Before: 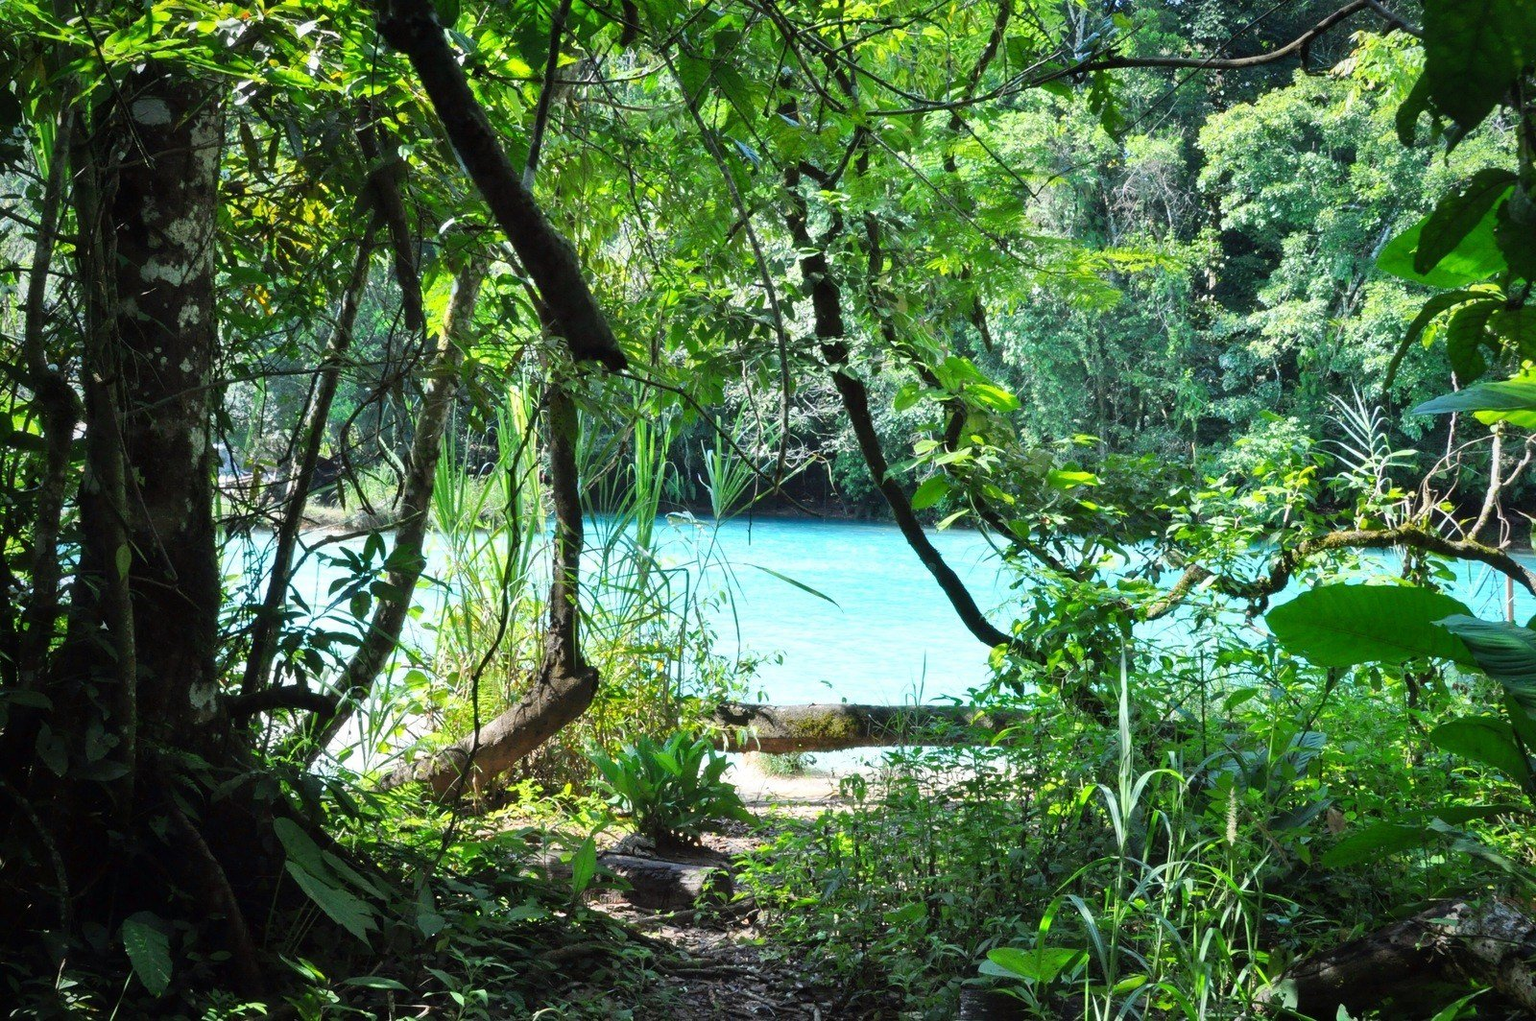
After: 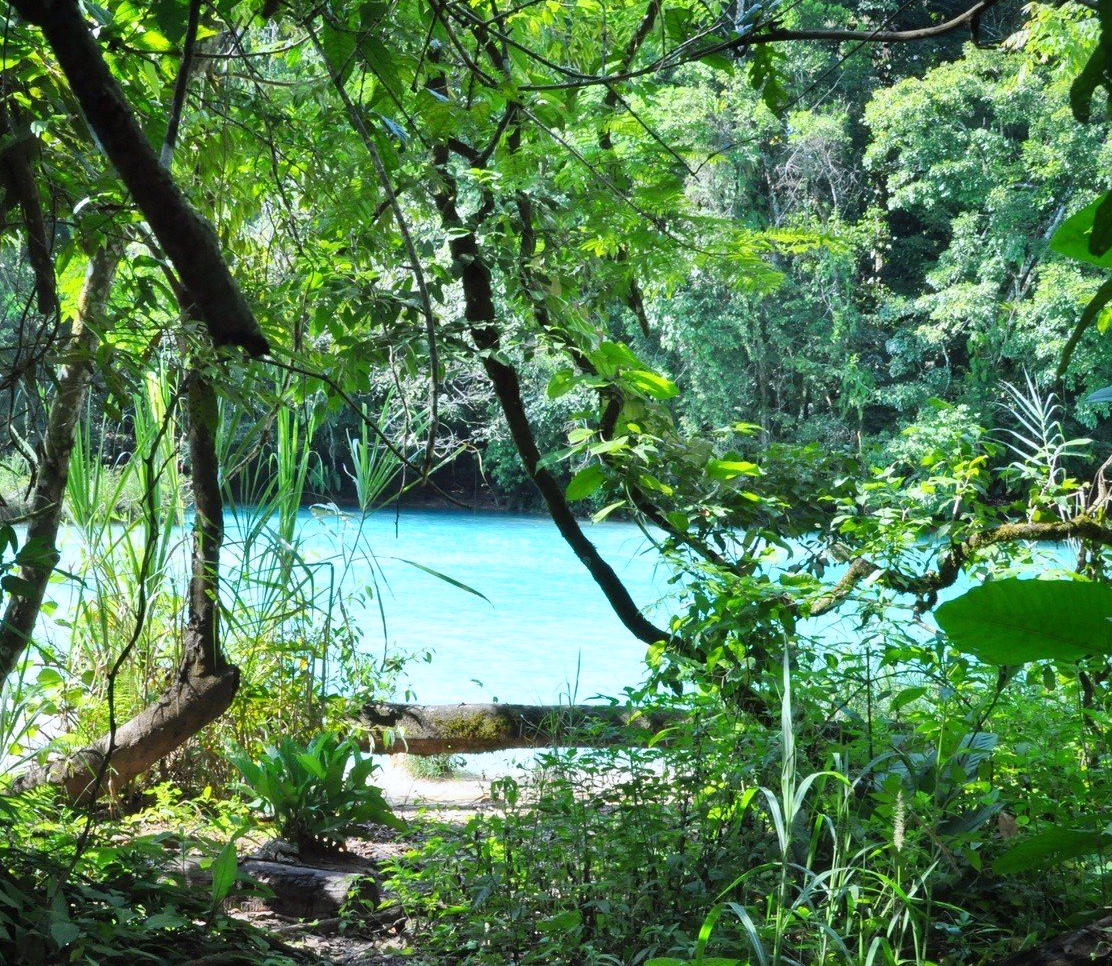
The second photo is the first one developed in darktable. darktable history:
white balance: red 0.983, blue 1.036
crop and rotate: left 24.034%, top 2.838%, right 6.406%, bottom 6.299%
